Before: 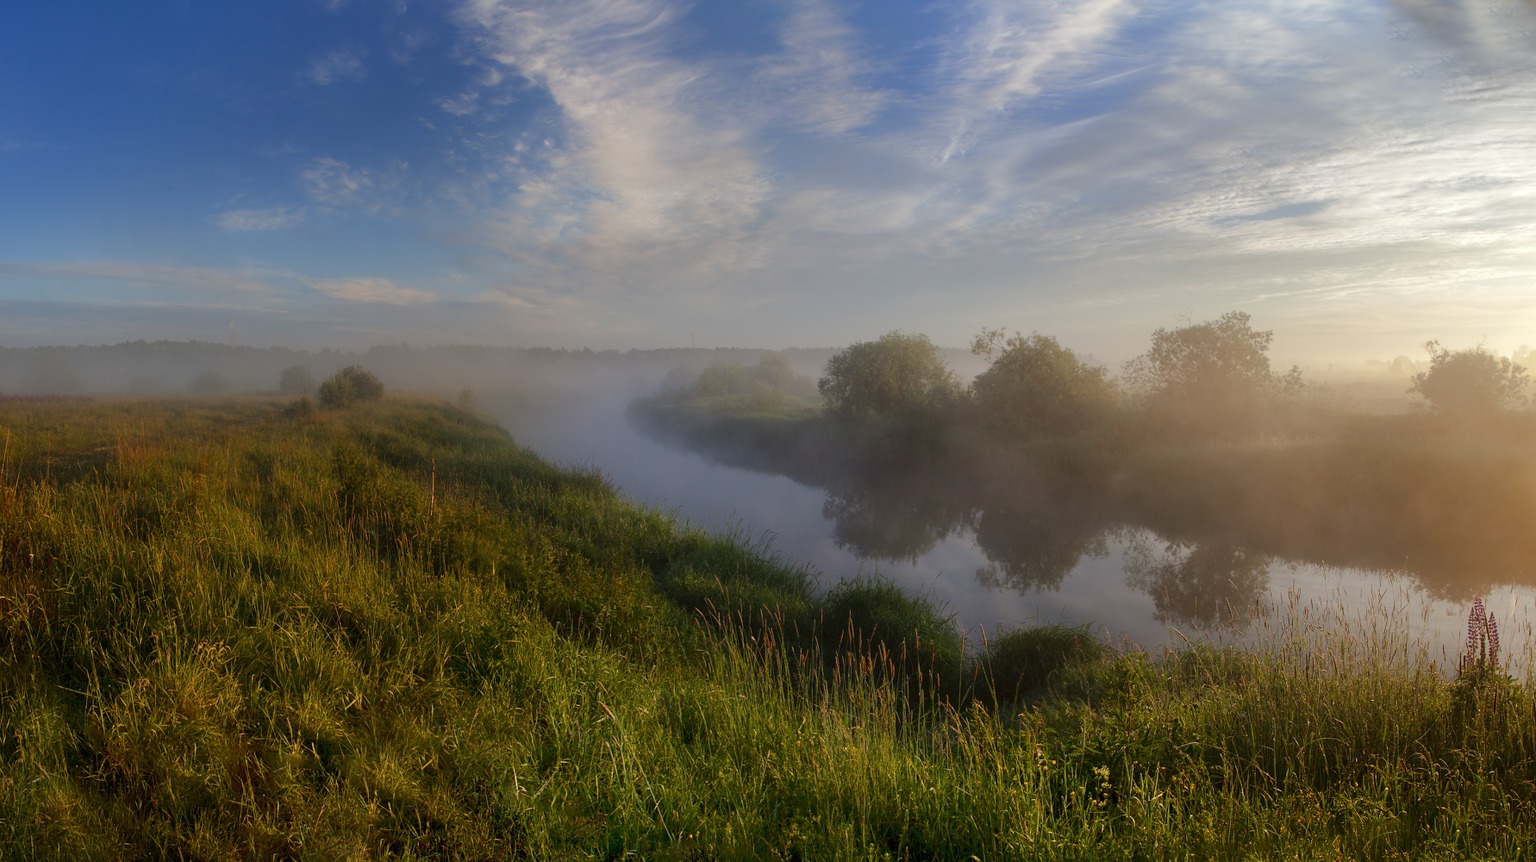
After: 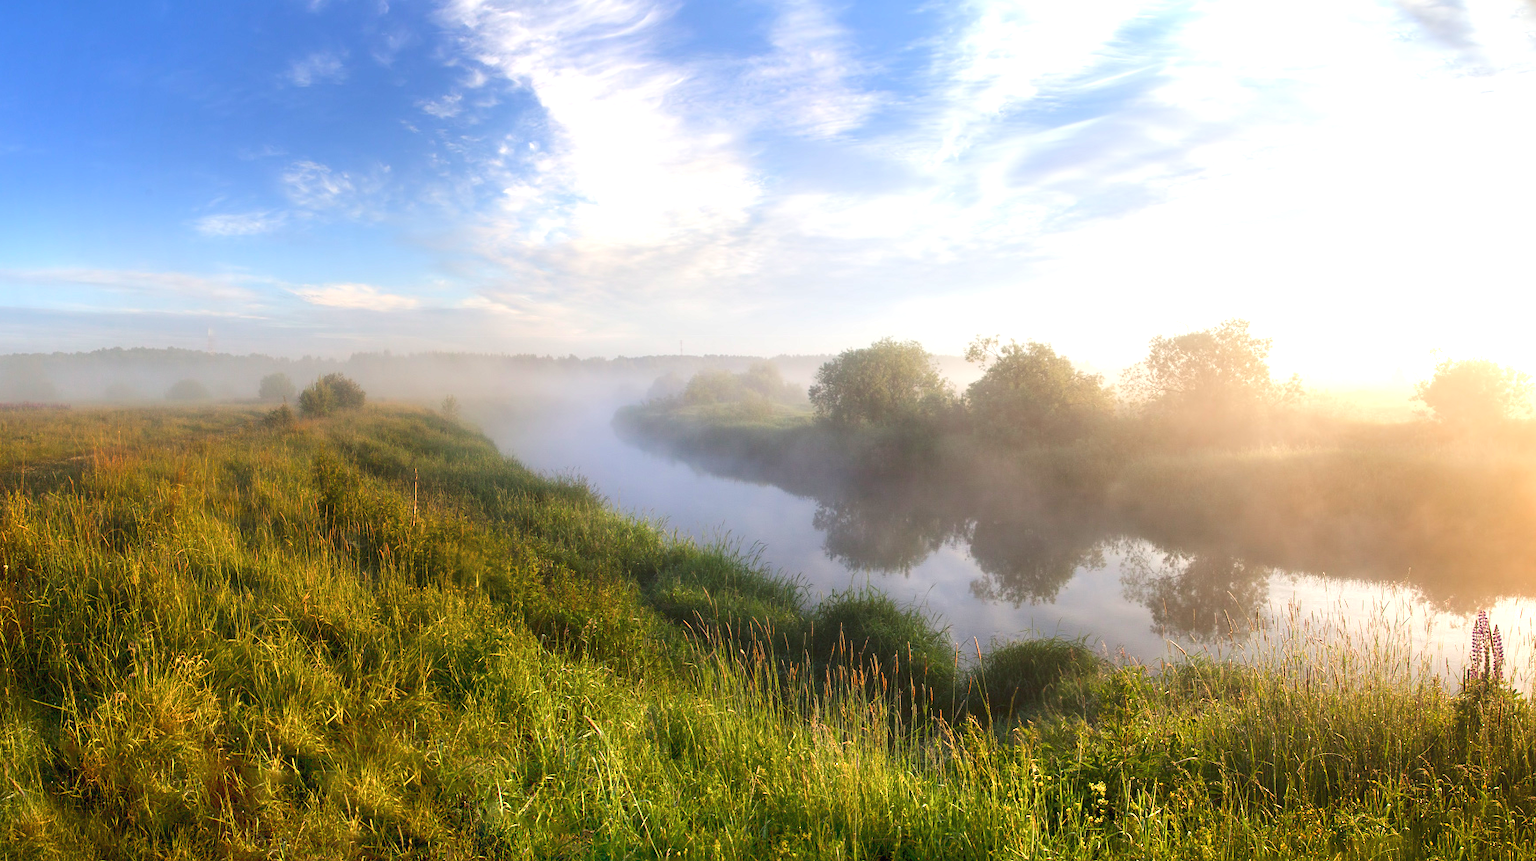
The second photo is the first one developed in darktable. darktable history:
crop: left 1.707%, right 0.269%, bottom 2.048%
exposure: black level correction 0, exposure 1.549 EV, compensate exposure bias true, compensate highlight preservation false
